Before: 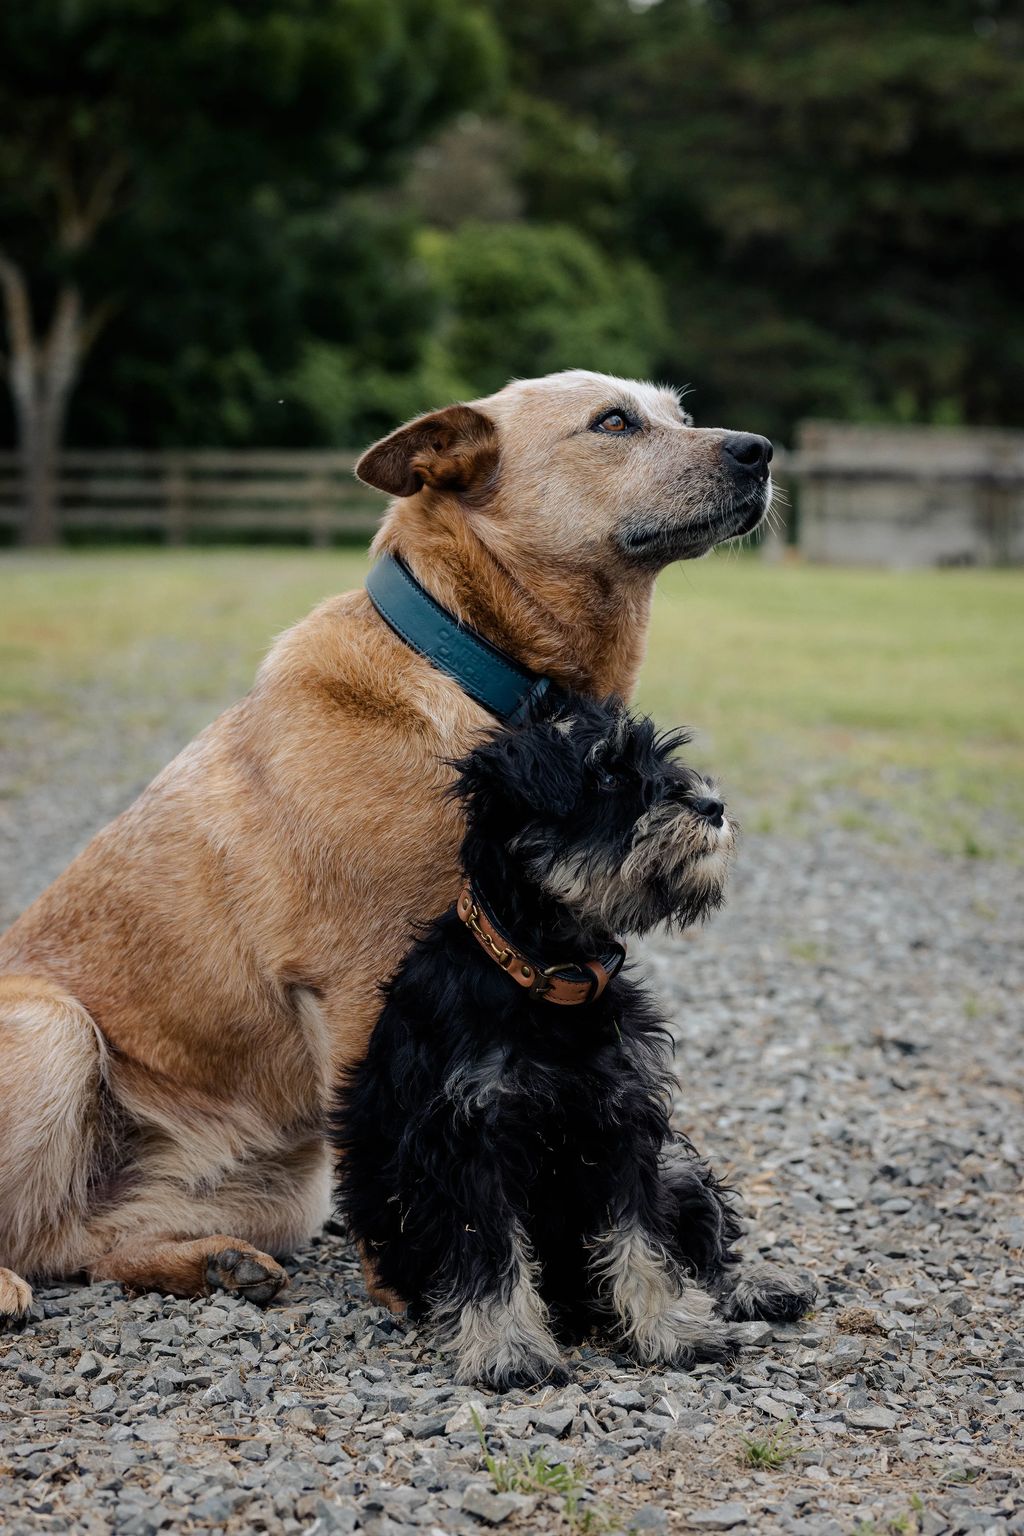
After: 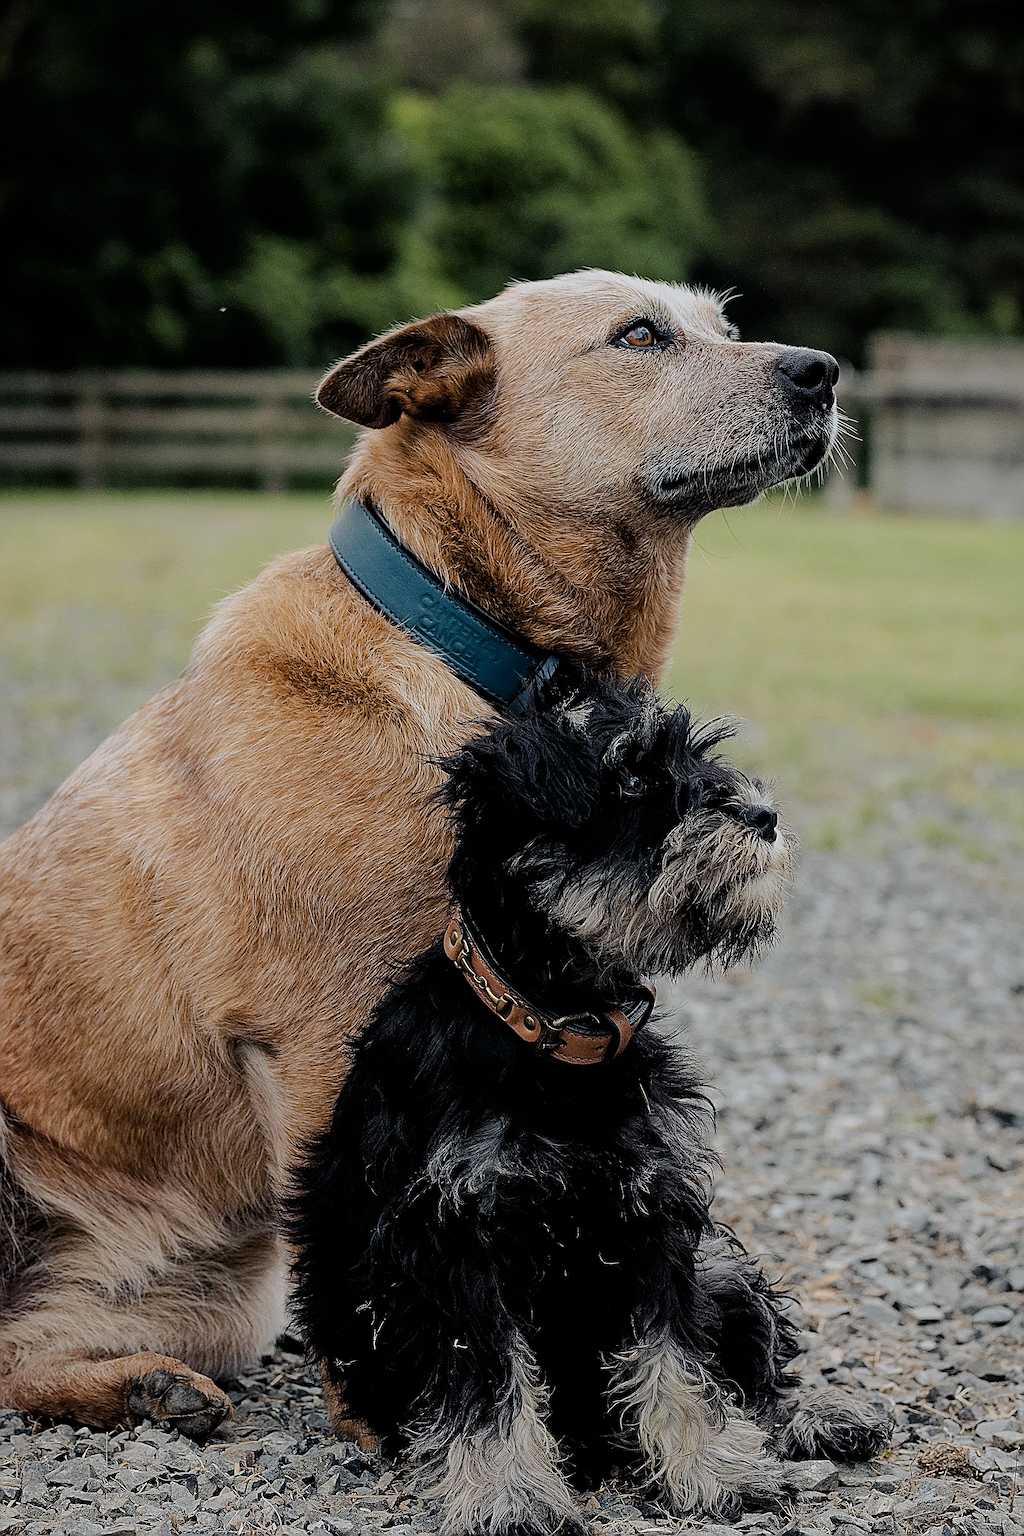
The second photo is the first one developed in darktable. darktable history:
exposure: compensate highlight preservation false
filmic rgb: white relative exposure 3.9 EV, hardness 4.26
crop and rotate: left 10.071%, top 10.071%, right 10.02%, bottom 10.02%
sharpen: amount 2
